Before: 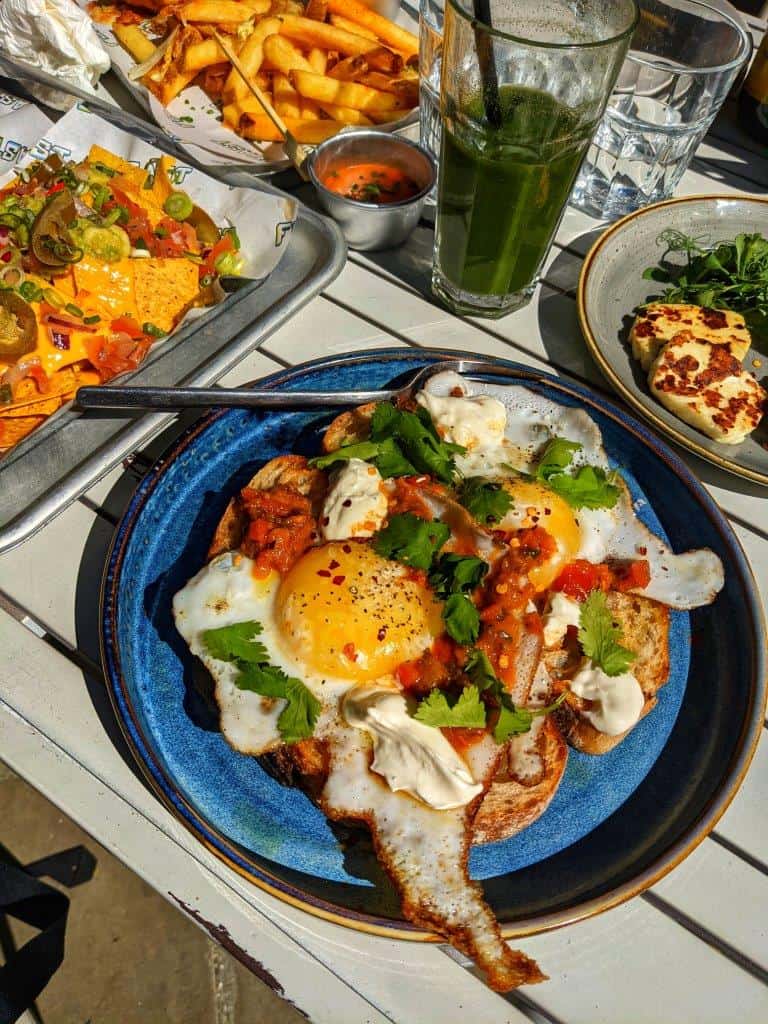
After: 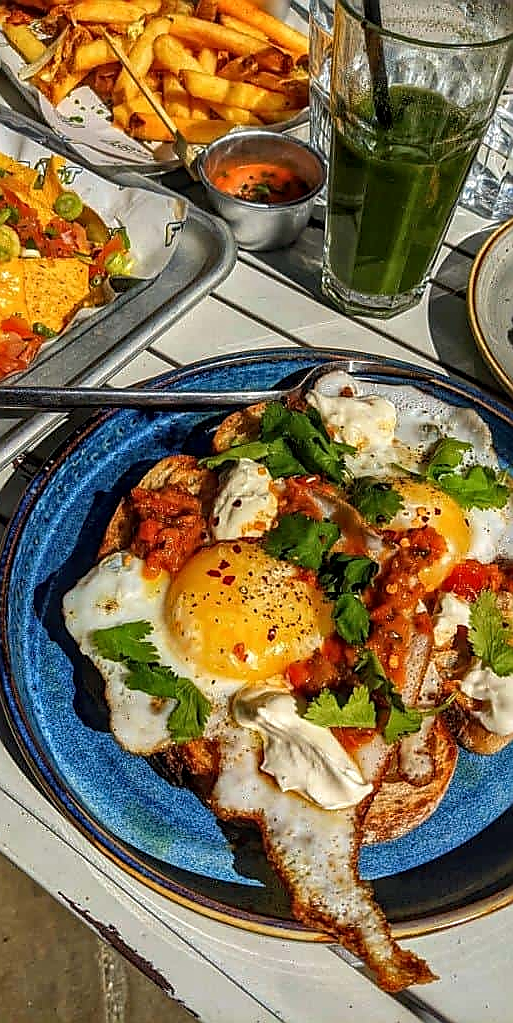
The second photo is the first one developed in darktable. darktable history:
crop and rotate: left 14.45%, right 18.748%
sharpen: radius 1.367, amount 1.238, threshold 0.703
local contrast: on, module defaults
